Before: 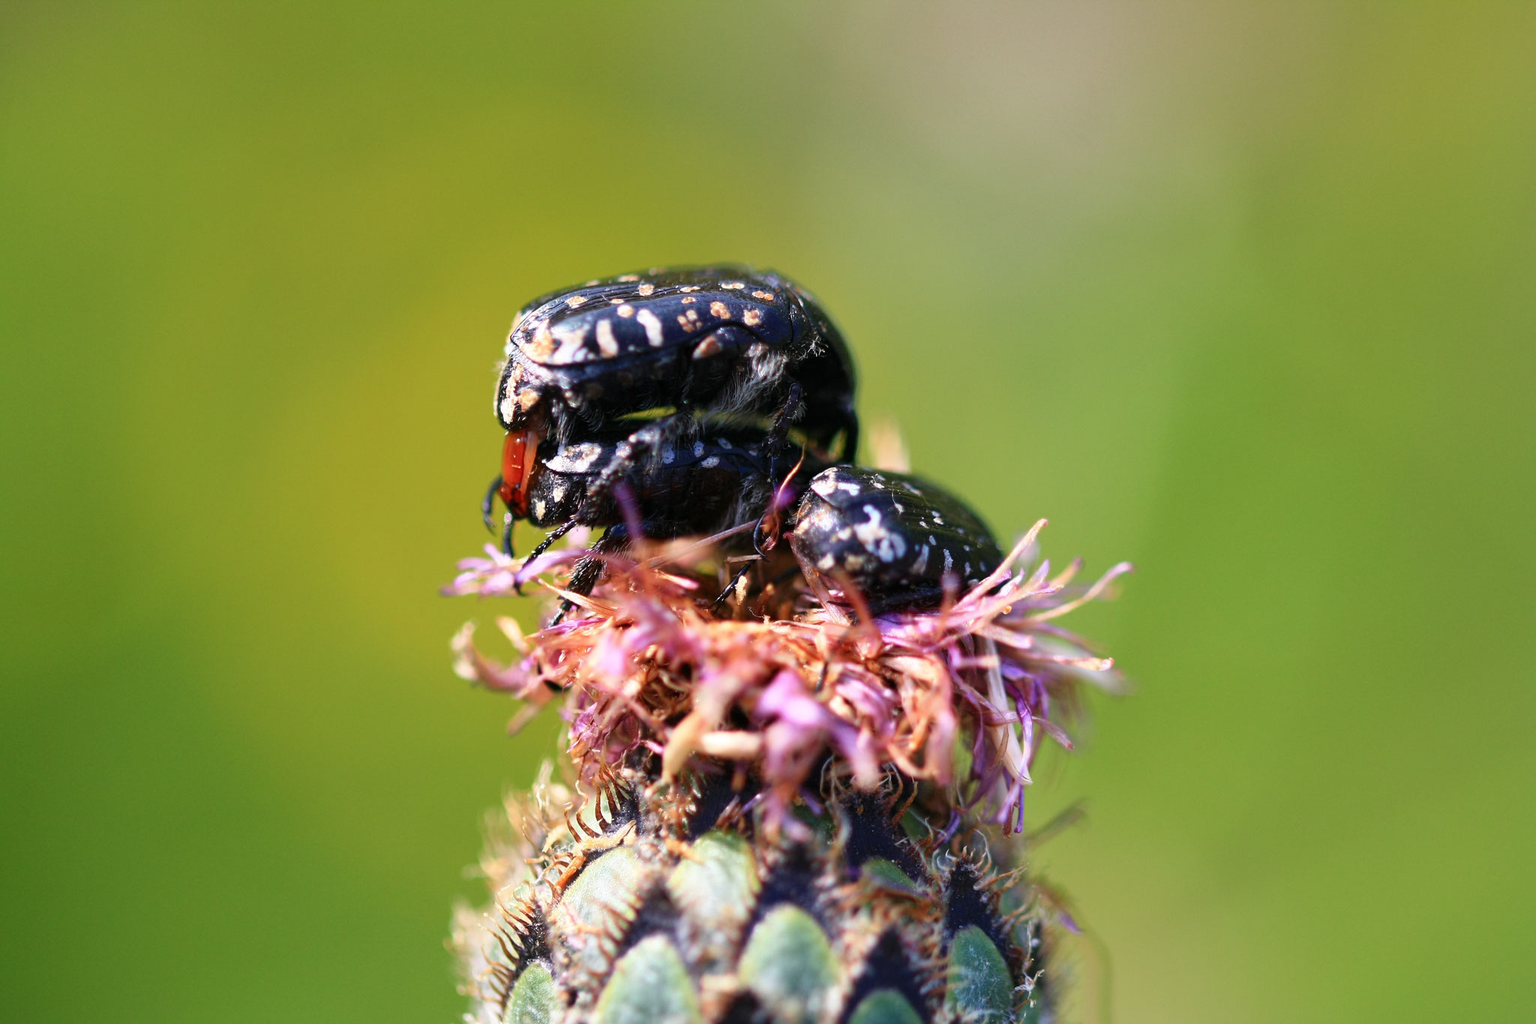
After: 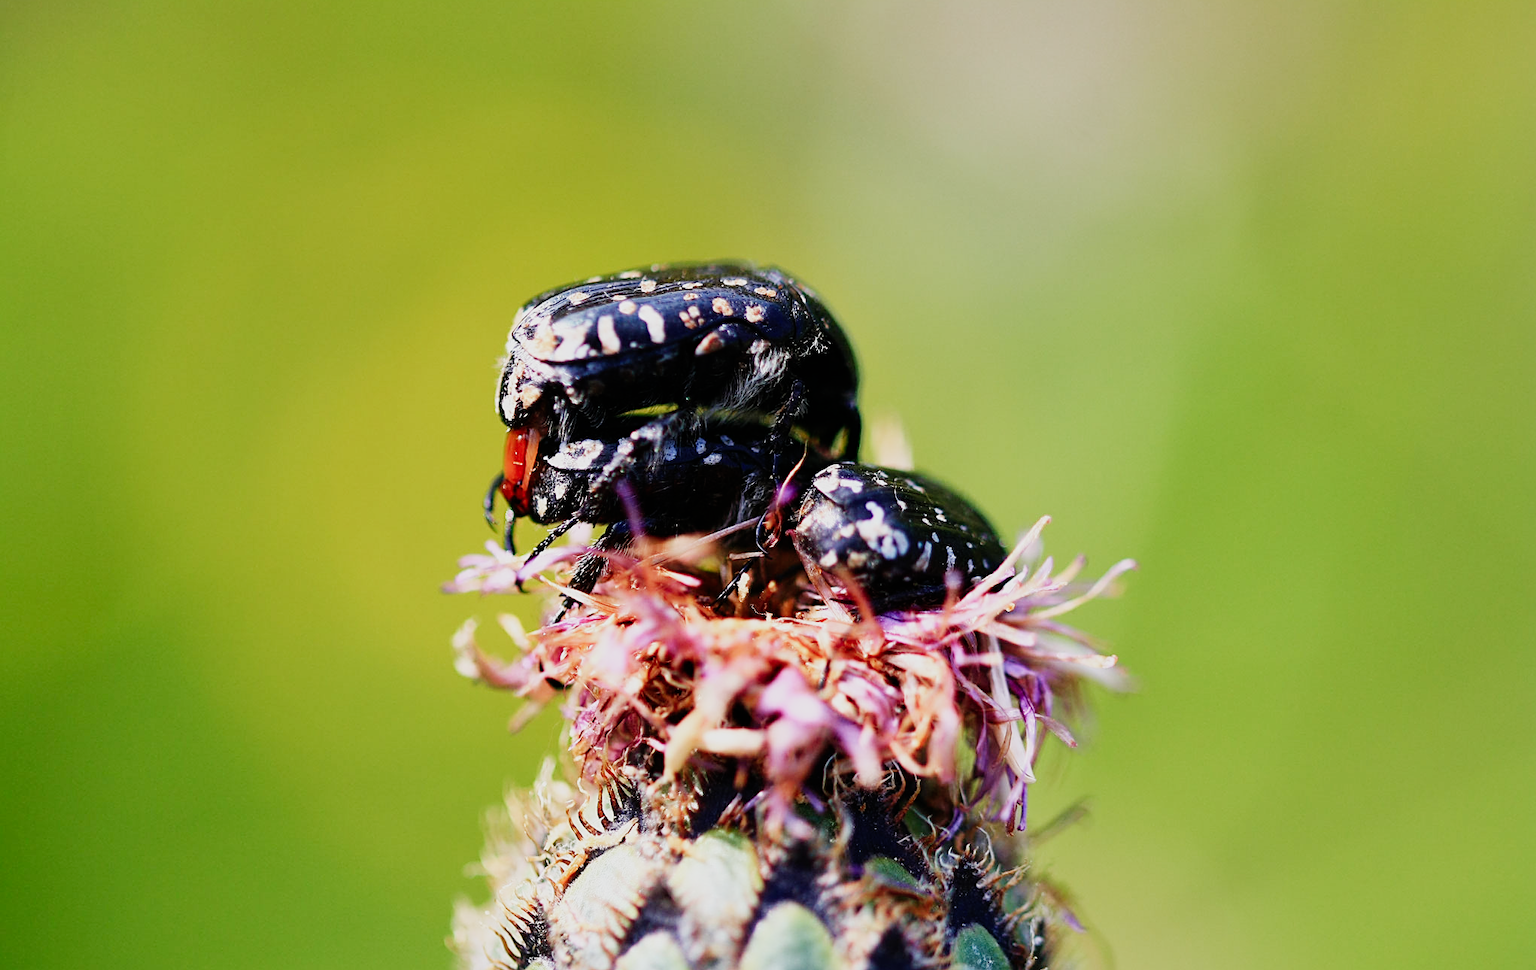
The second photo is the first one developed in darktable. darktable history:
sharpen: on, module defaults
crop: top 0.448%, right 0.264%, bottom 5.045%
exposure: exposure 0.367 EV, compensate highlight preservation false
sigmoid: contrast 1.6, skew -0.2, preserve hue 0%, red attenuation 0.1, red rotation 0.035, green attenuation 0.1, green rotation -0.017, blue attenuation 0.15, blue rotation -0.052, base primaries Rec2020
